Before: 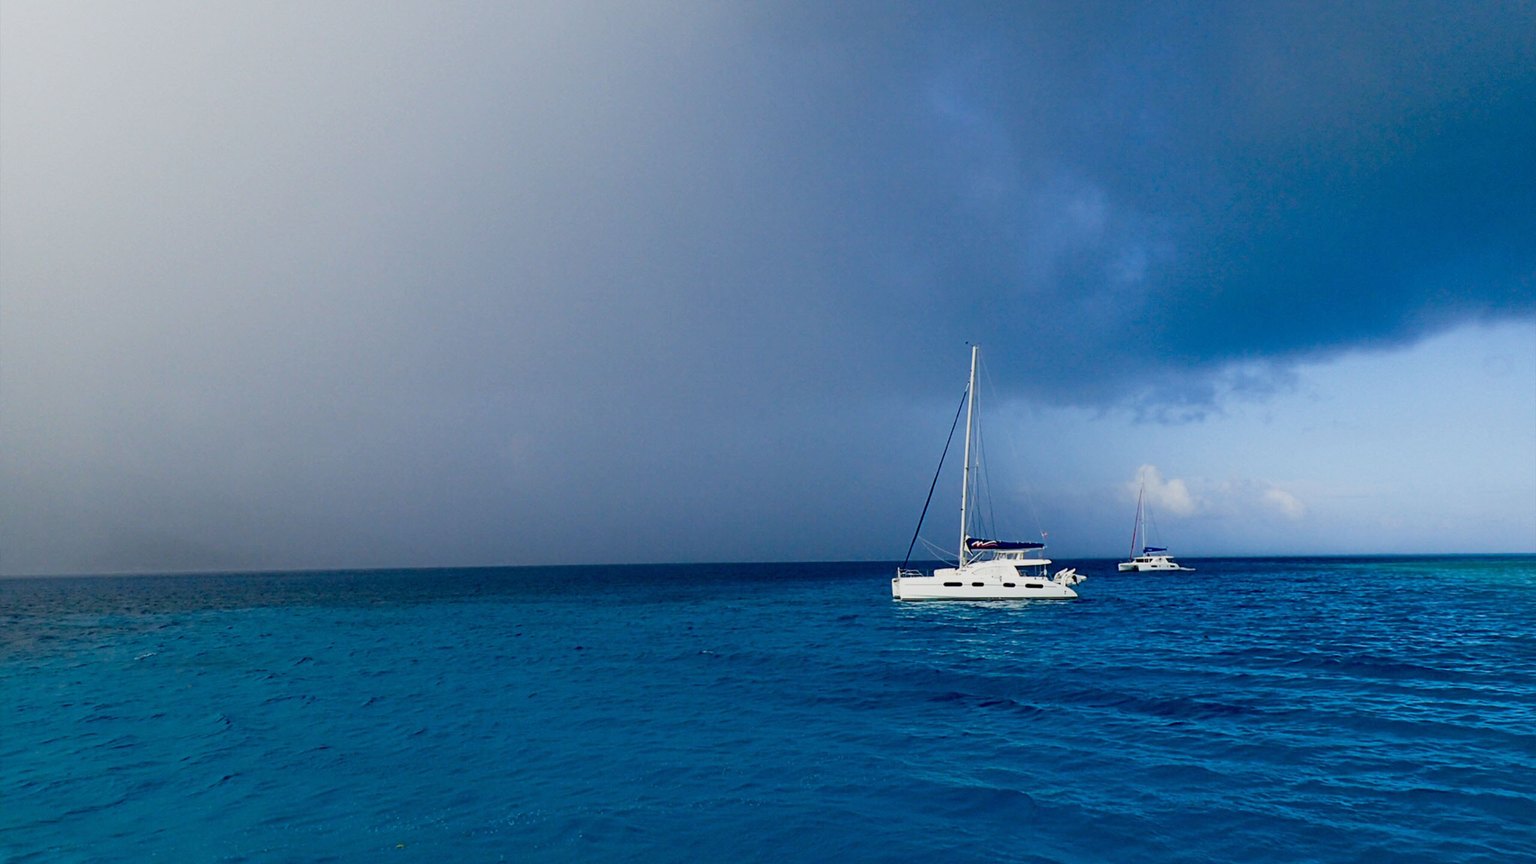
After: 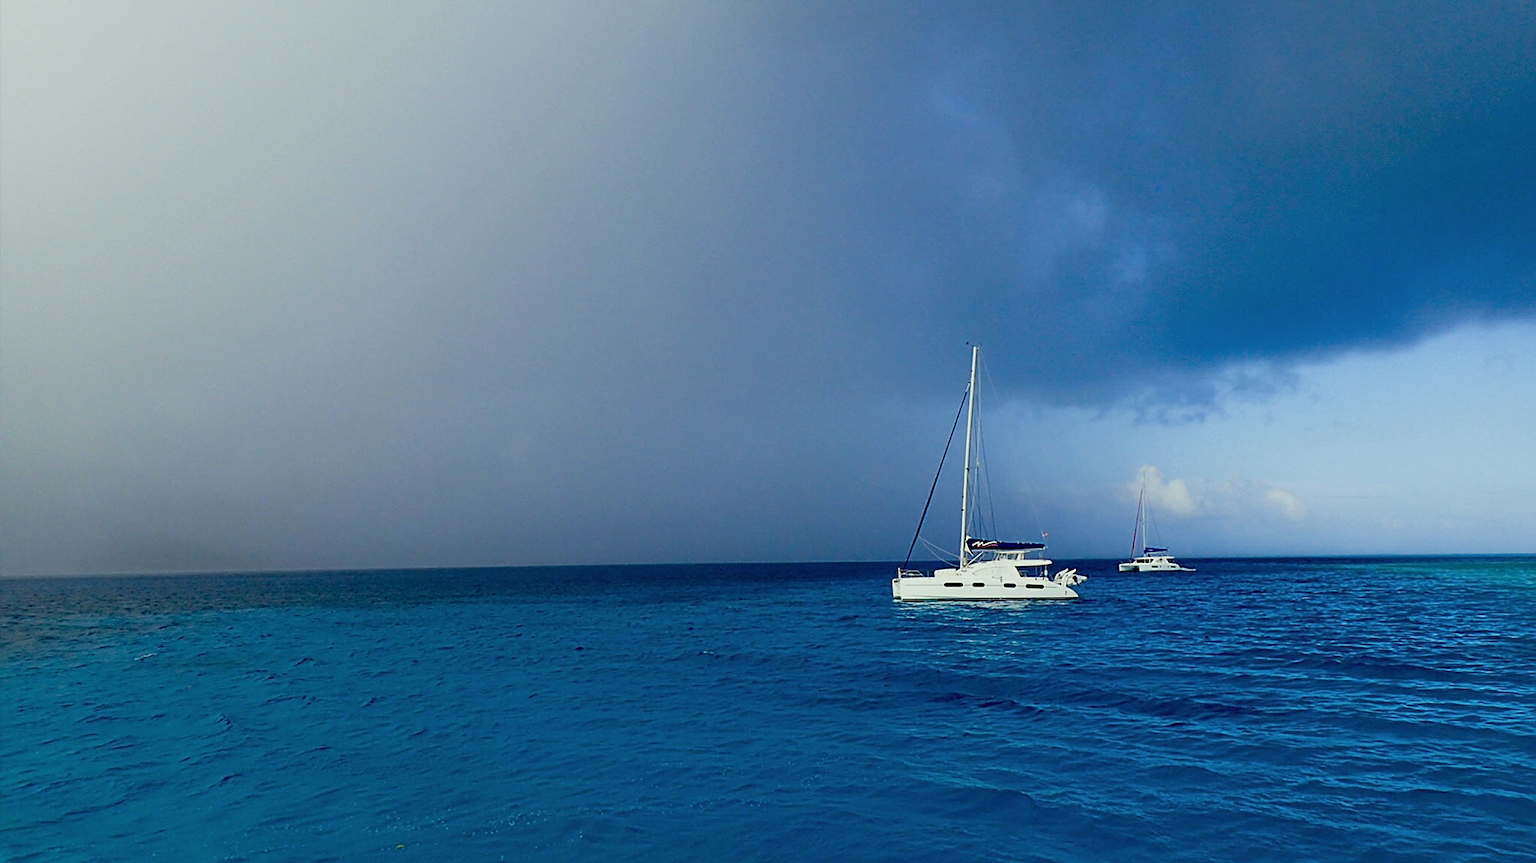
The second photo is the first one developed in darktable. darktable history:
white balance: red 0.984, blue 1.059
sharpen: on, module defaults
color correction: highlights a* -5.94, highlights b* 11.19
